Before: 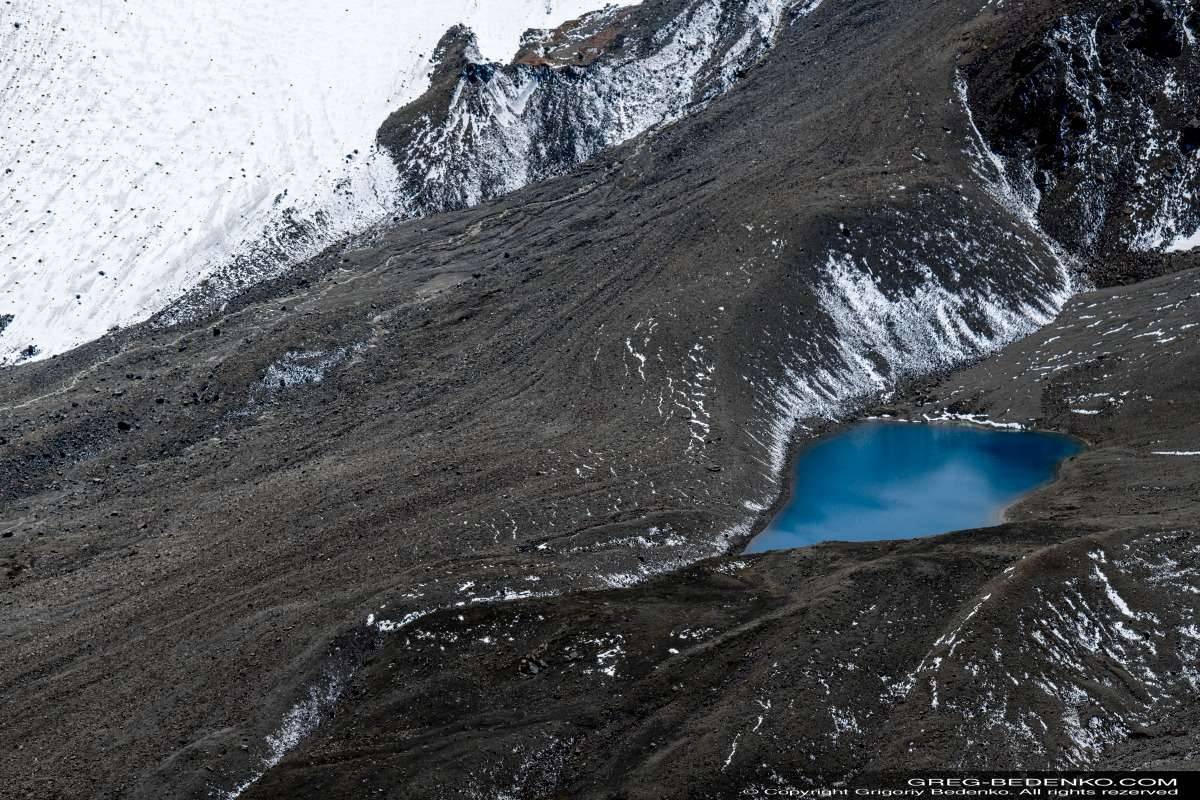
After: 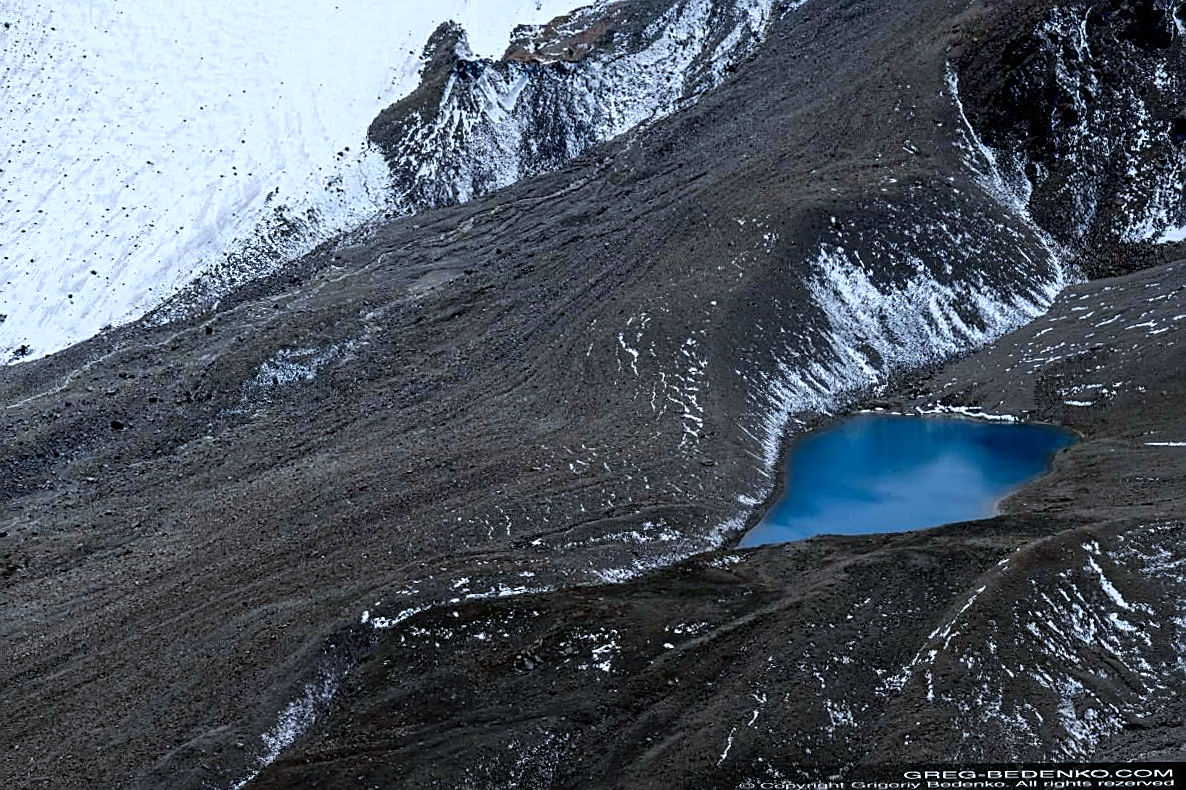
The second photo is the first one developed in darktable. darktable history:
sharpen: on, module defaults
white balance: red 0.924, blue 1.095
rotate and perspective: rotation -0.45°, automatic cropping original format, crop left 0.008, crop right 0.992, crop top 0.012, crop bottom 0.988
